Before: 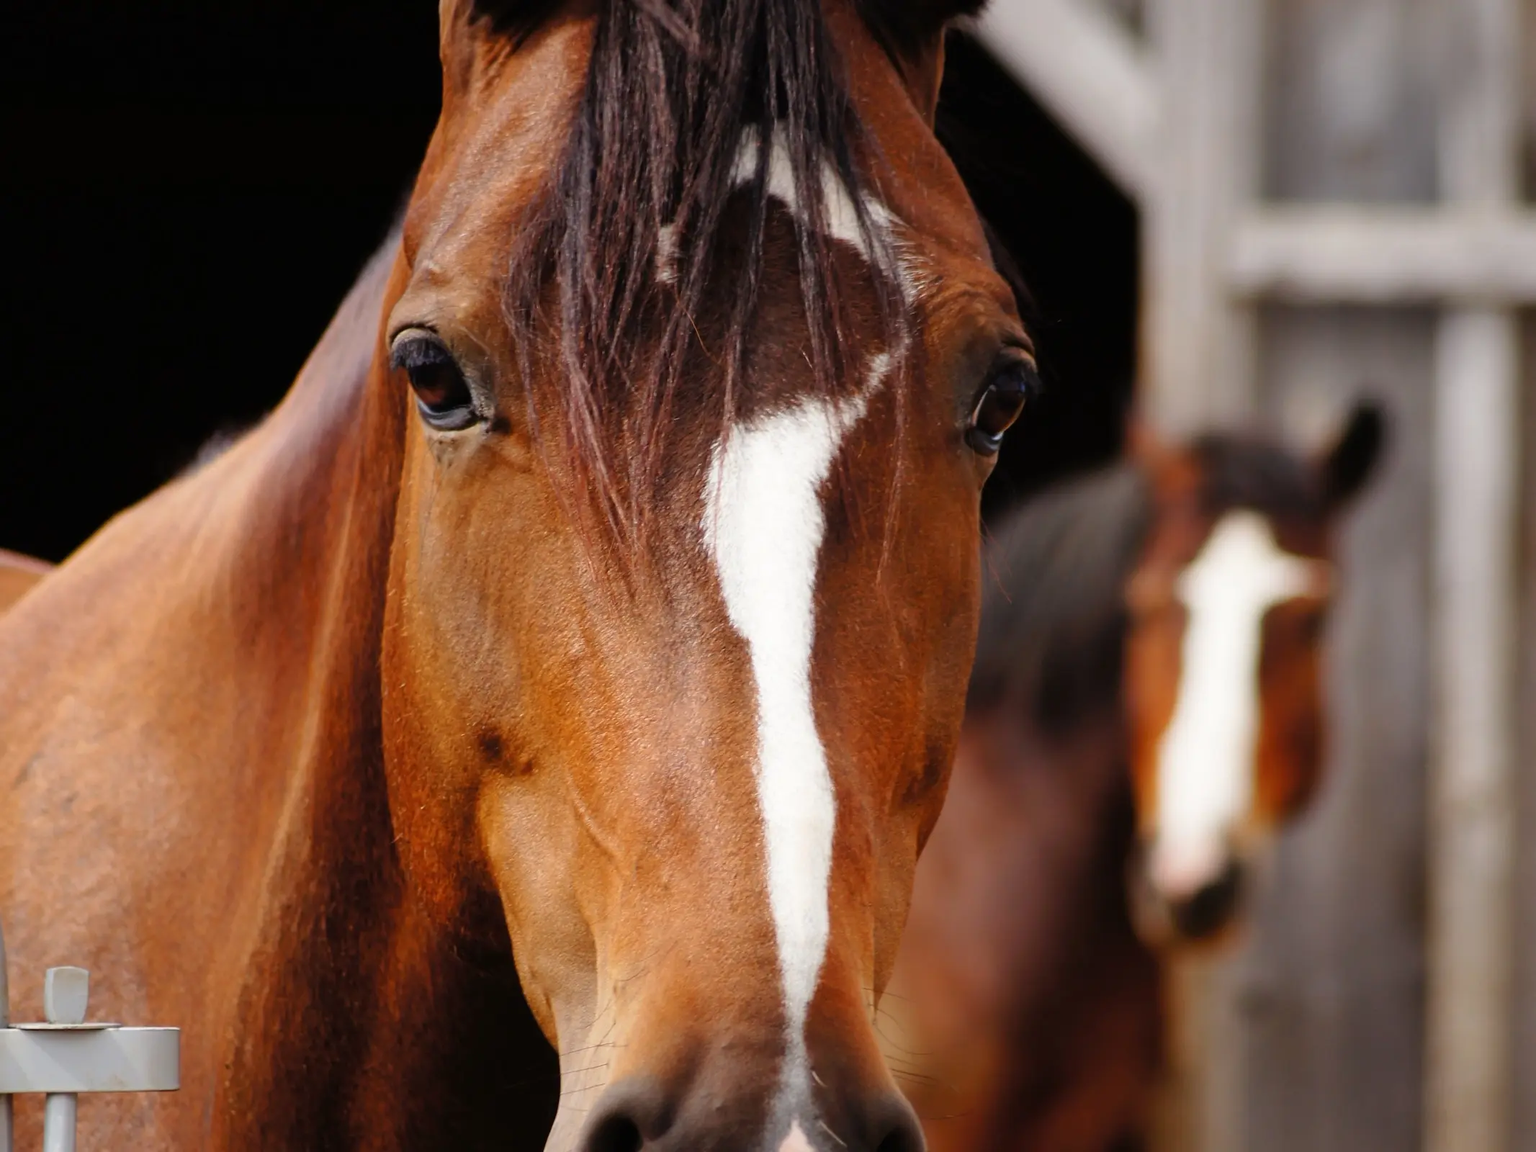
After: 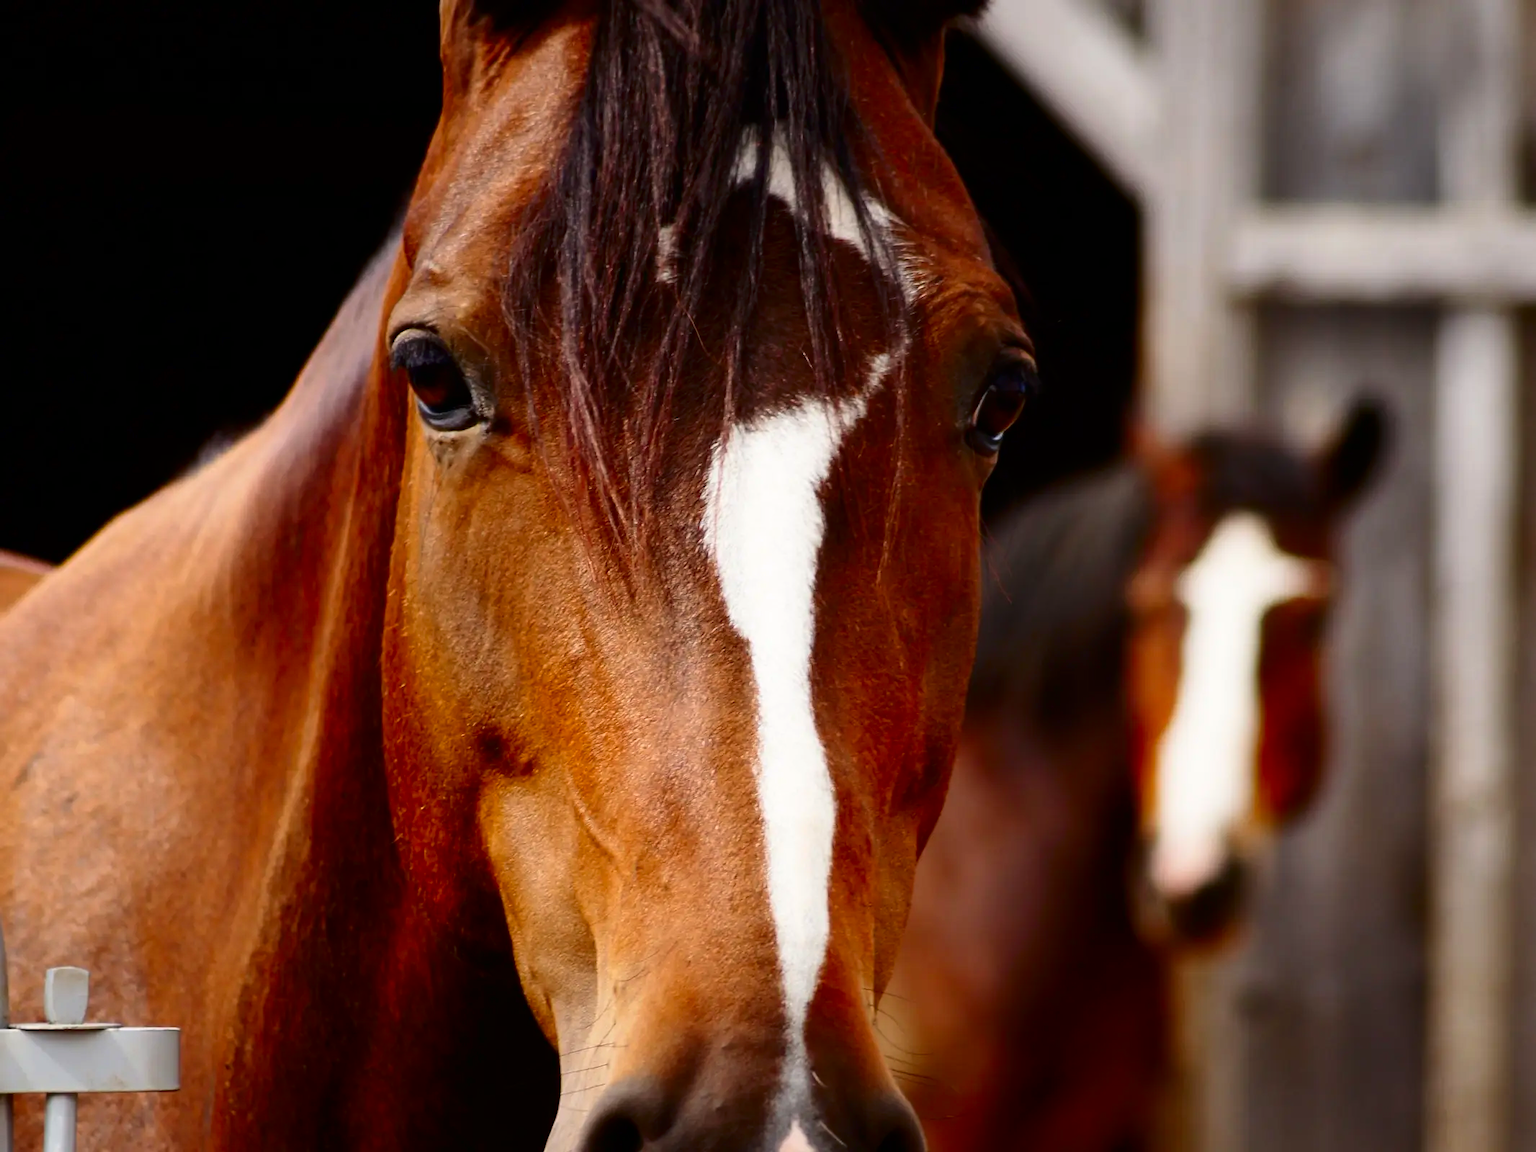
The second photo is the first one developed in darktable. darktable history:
contrast brightness saturation: contrast 0.194, brightness -0.102, saturation 0.213
